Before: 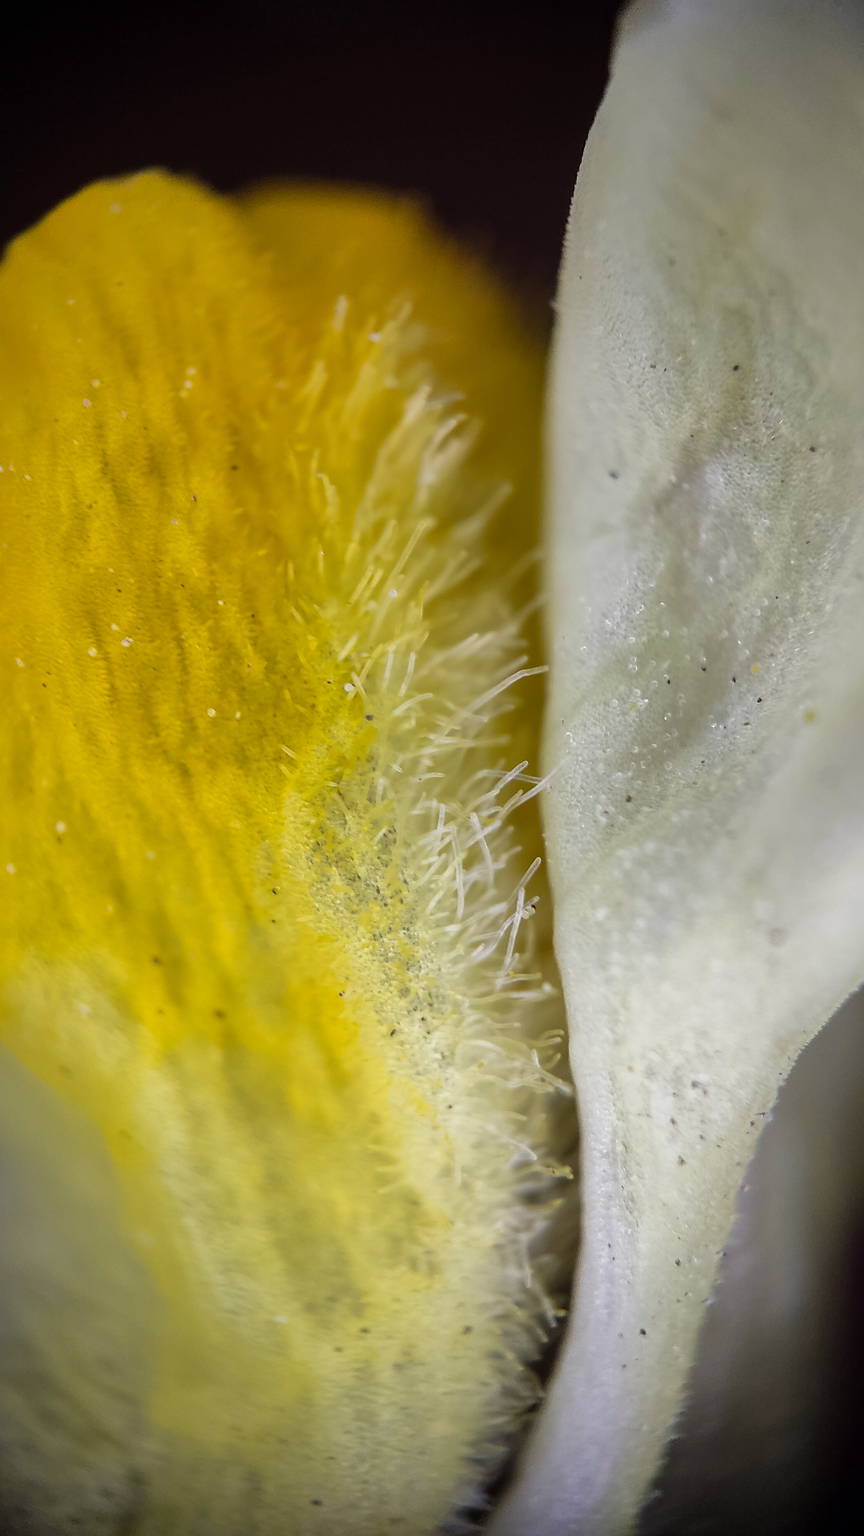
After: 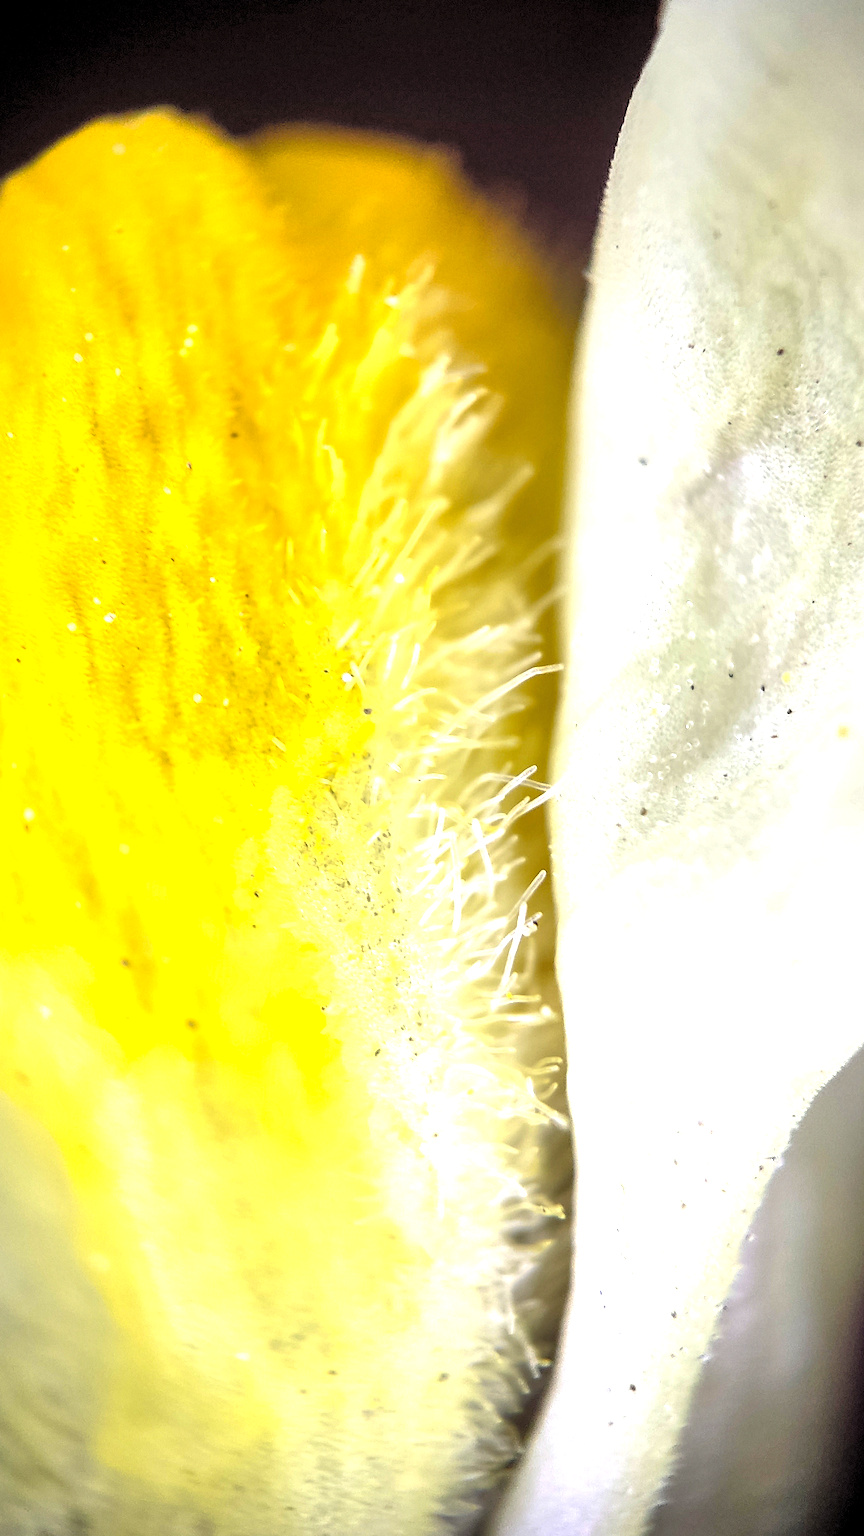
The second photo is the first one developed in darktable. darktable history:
exposure: black level correction 0, exposure 1.2 EV, compensate exposure bias true, compensate highlight preservation false
crop and rotate: angle -2.61°
levels: black 0.053%, levels [0.062, 0.494, 0.925]
tone equalizer: -7 EV 0.143 EV, -6 EV 0.573 EV, -5 EV 1.18 EV, -4 EV 1.36 EV, -3 EV 1.16 EV, -2 EV 0.6 EV, -1 EV 0.158 EV
